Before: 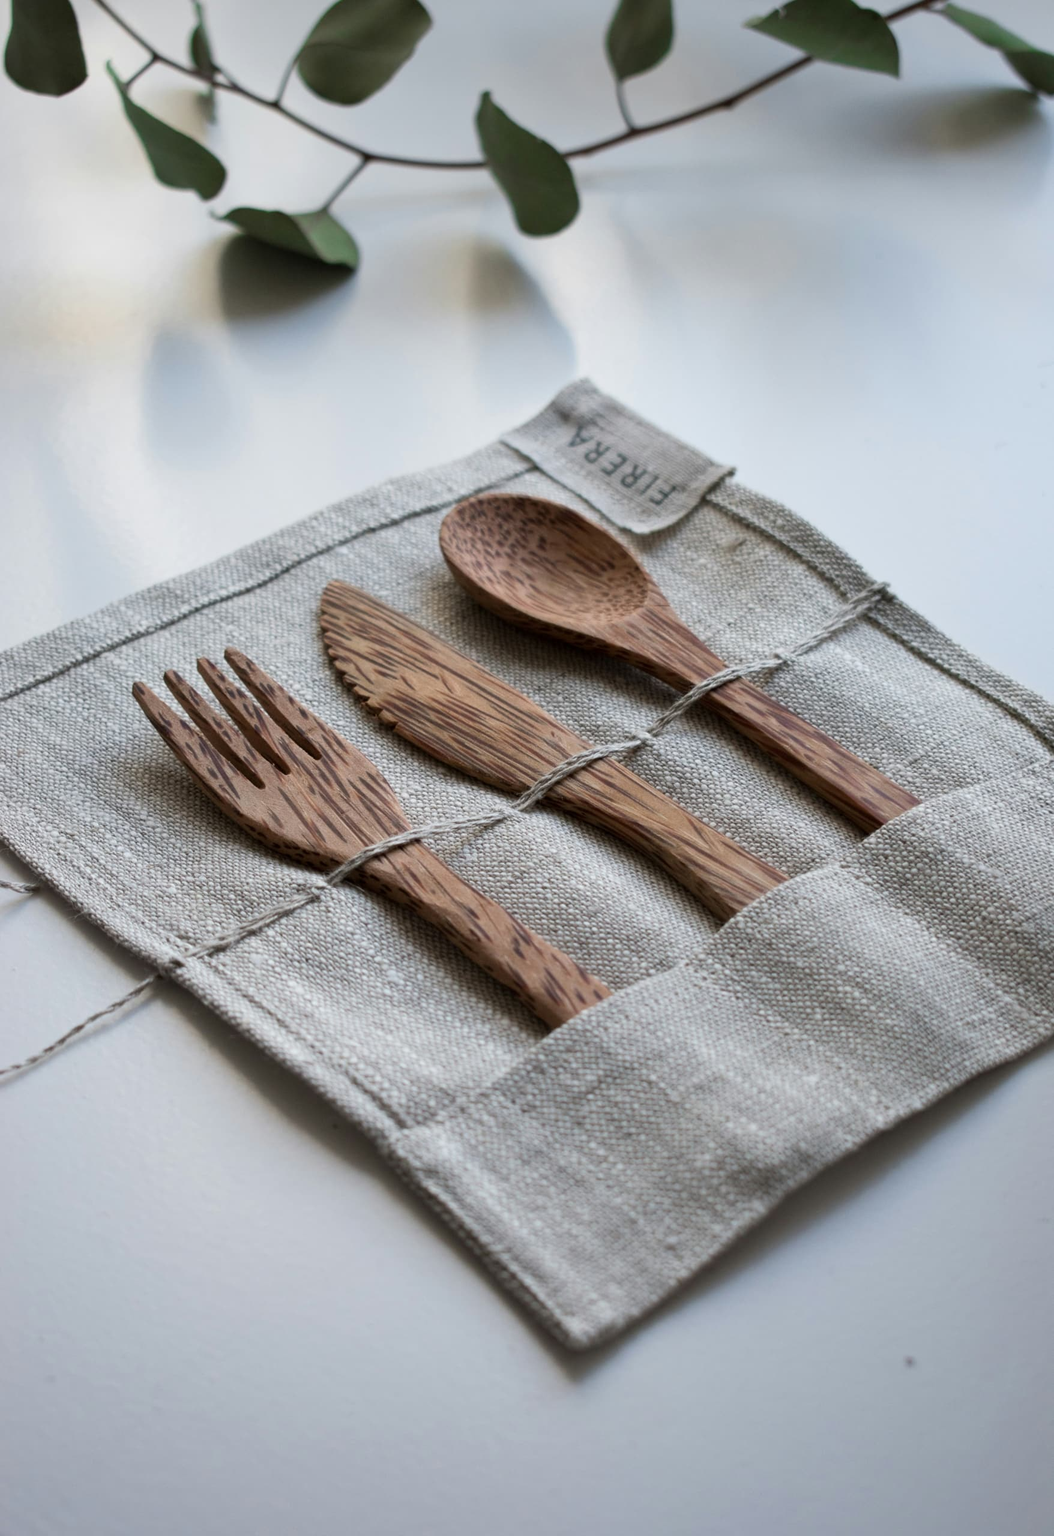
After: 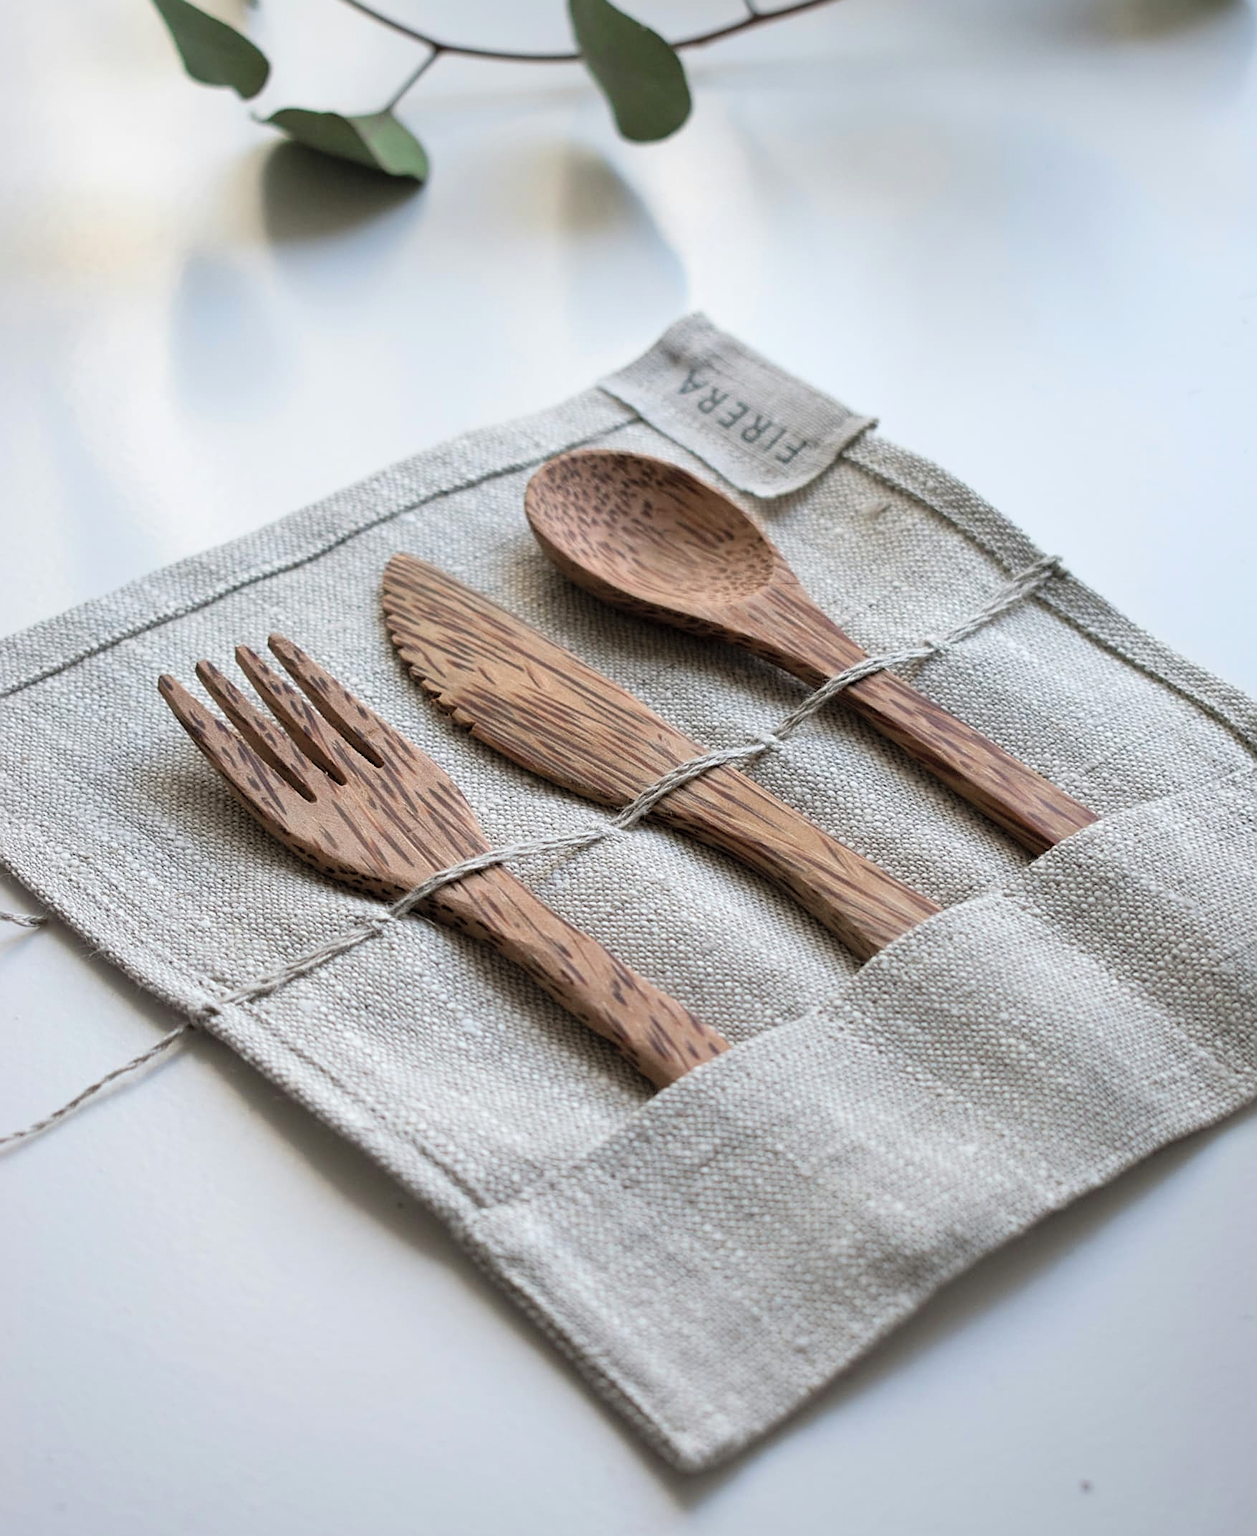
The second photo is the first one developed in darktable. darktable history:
contrast brightness saturation: brightness 0.13
crop: top 7.625%, bottom 8.027%
levels: mode automatic, black 0.023%, white 99.97%, levels [0.062, 0.494, 0.925]
sharpen: on, module defaults
